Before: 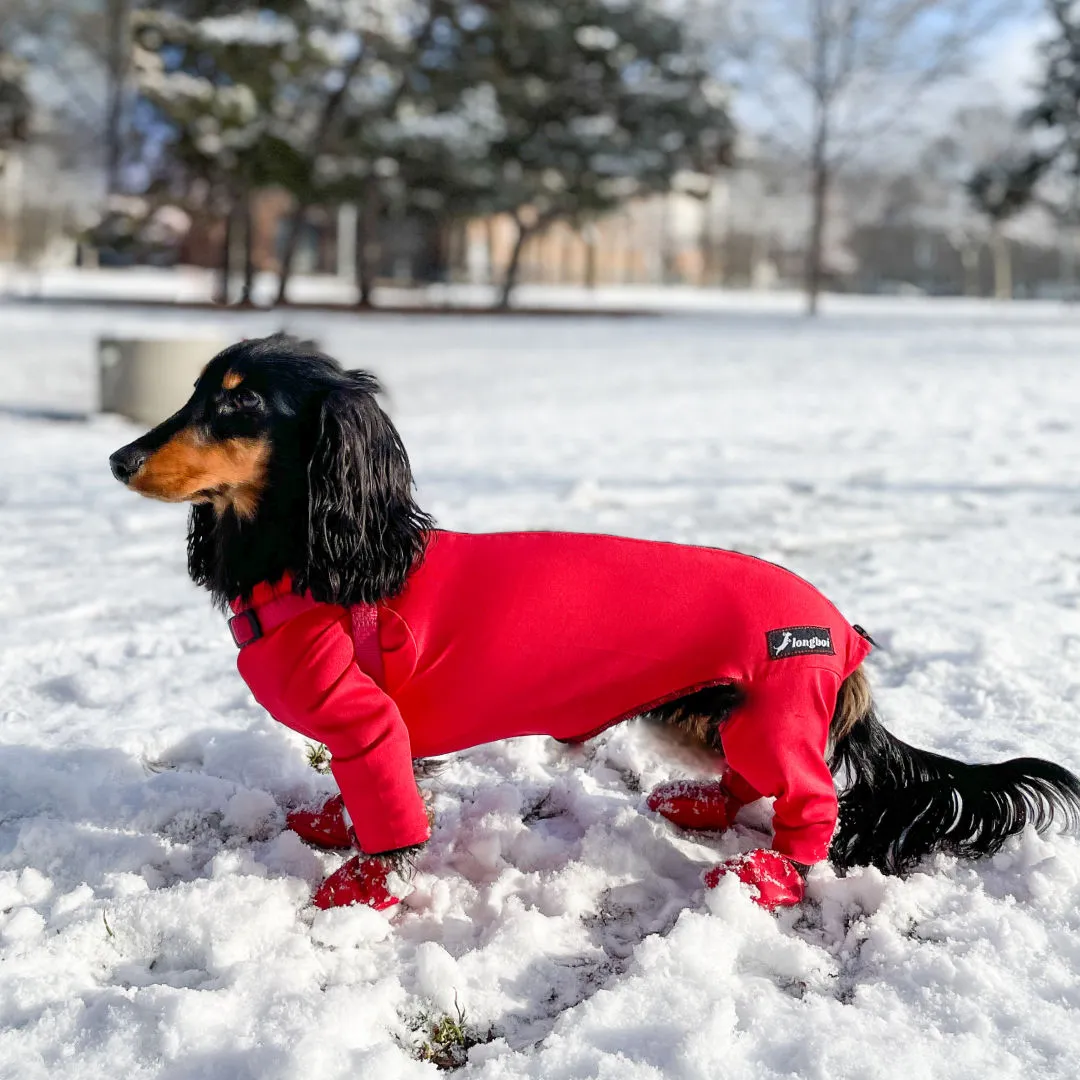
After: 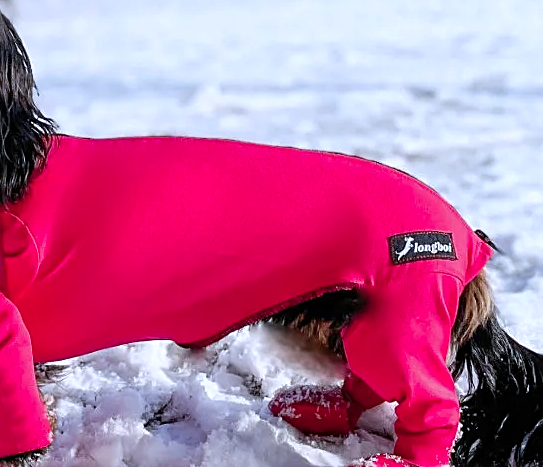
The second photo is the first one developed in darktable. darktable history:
crop: left 35.03%, top 36.625%, right 14.663%, bottom 20.057%
color zones: curves: ch1 [(0.263, 0.53) (0.376, 0.287) (0.487, 0.512) (0.748, 0.547) (1, 0.513)]; ch2 [(0.262, 0.45) (0.751, 0.477)], mix 31.98%
sharpen: on, module defaults
white balance: red 0.967, blue 1.119, emerald 0.756
